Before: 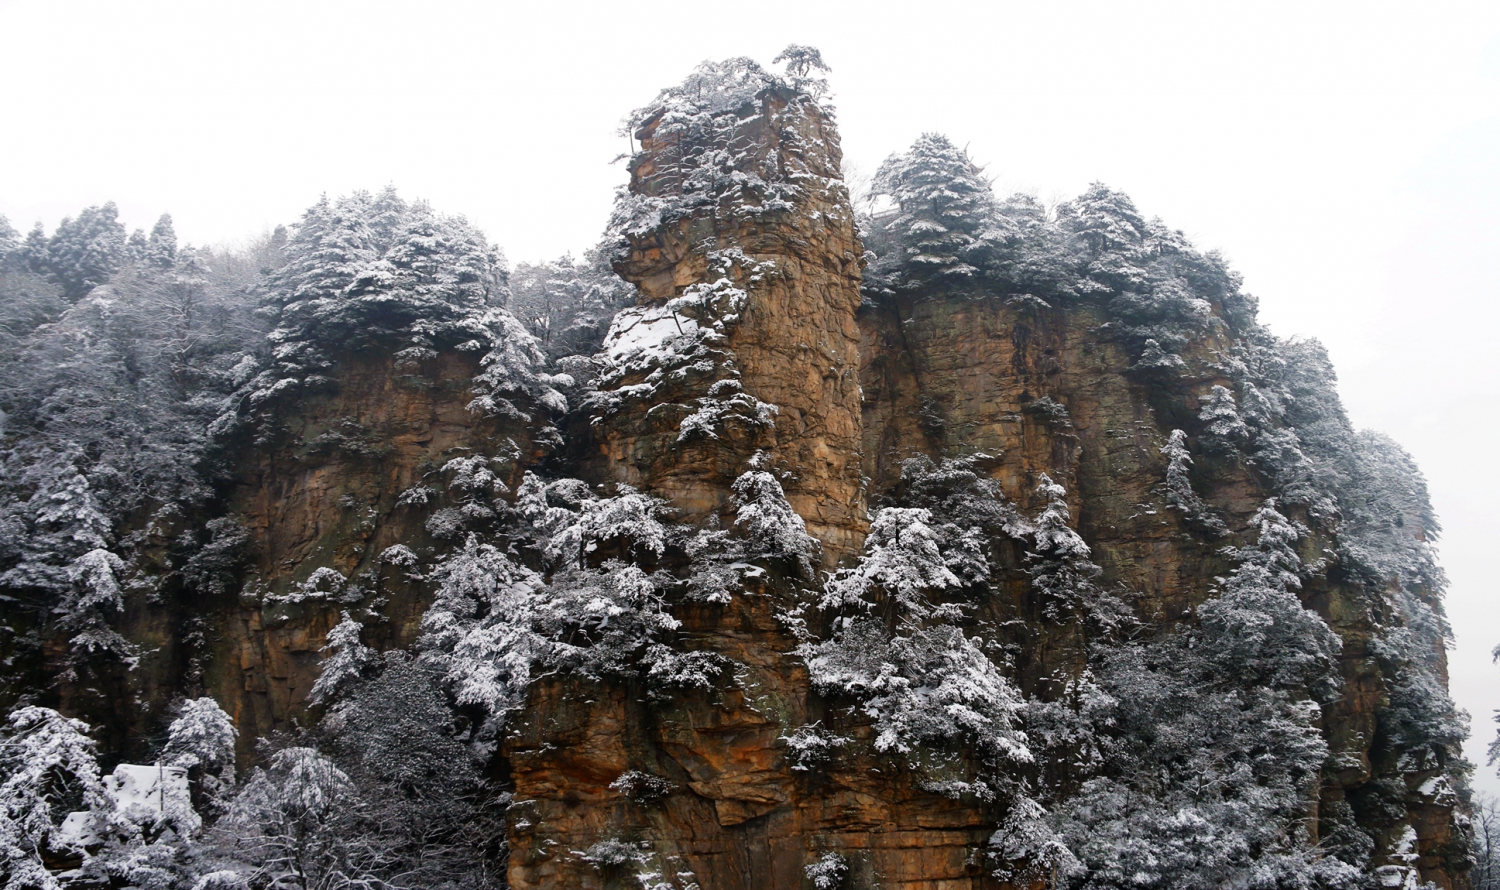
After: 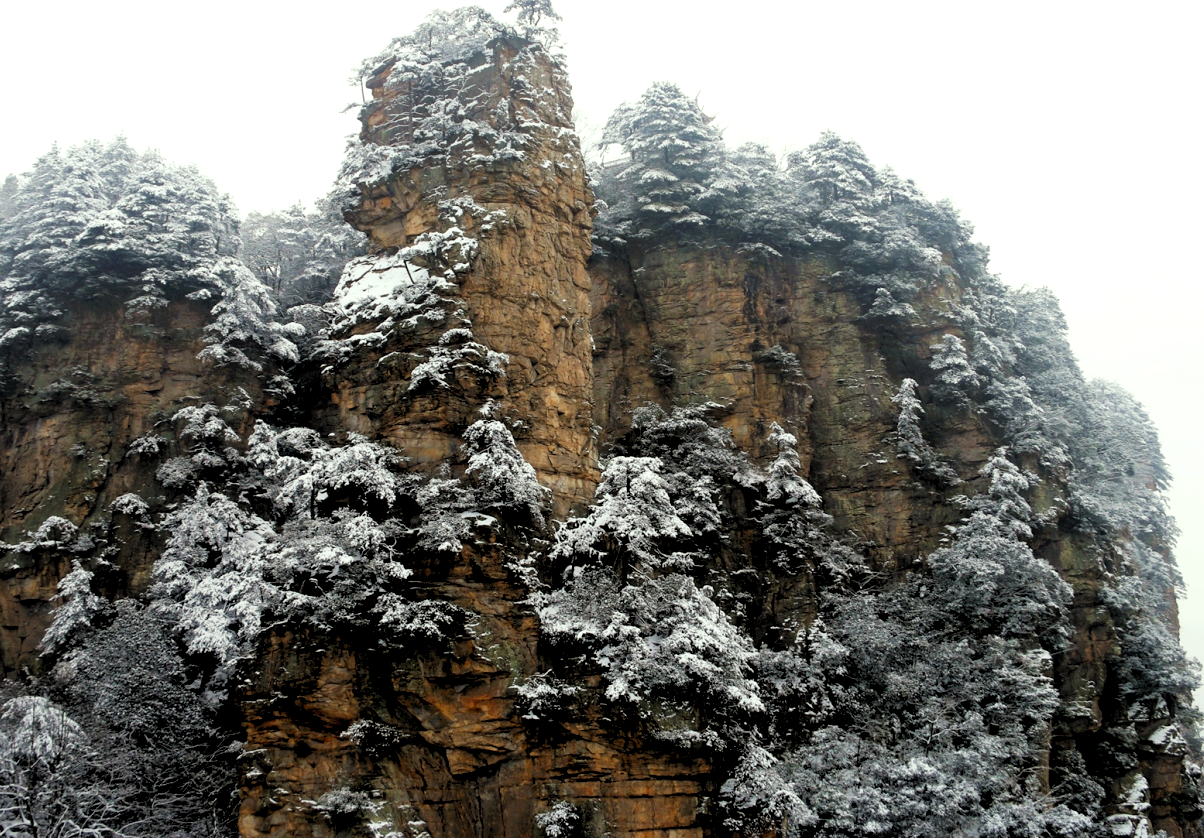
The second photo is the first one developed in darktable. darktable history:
rgb levels: levels [[0.013, 0.434, 0.89], [0, 0.5, 1], [0, 0.5, 1]]
crop and rotate: left 17.959%, top 5.771%, right 1.742%
color correction: highlights a* -4.73, highlights b* 5.06, saturation 0.97
